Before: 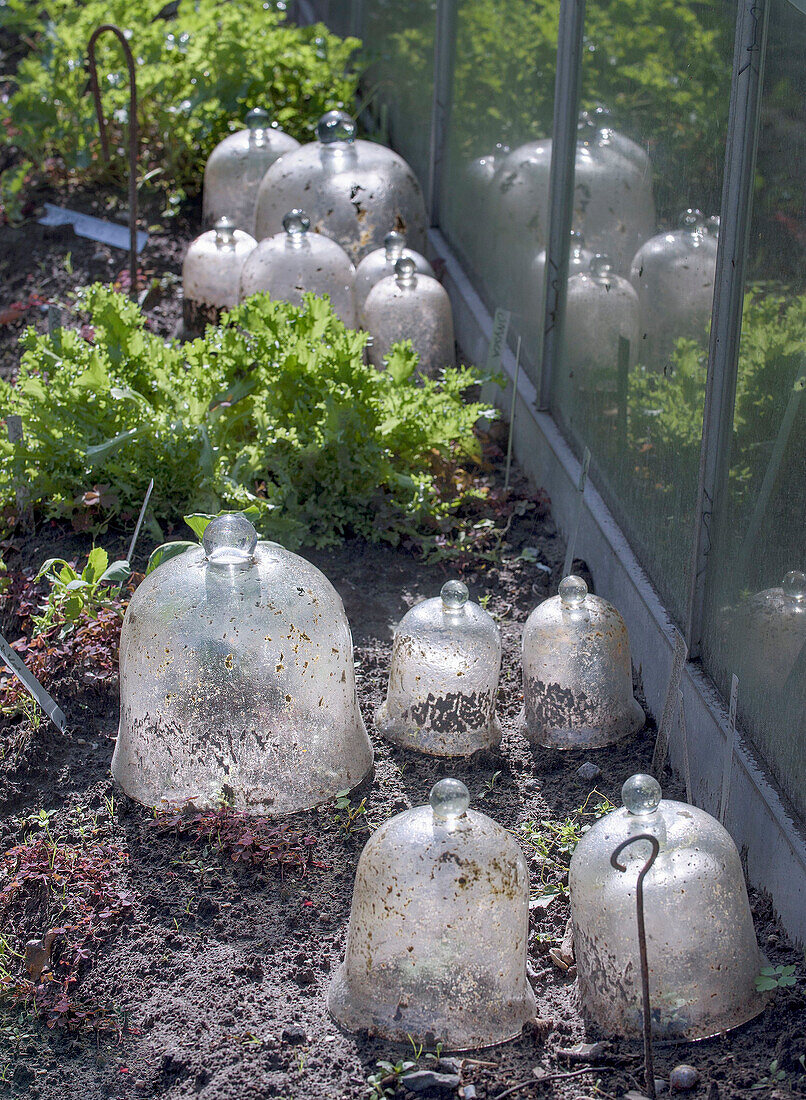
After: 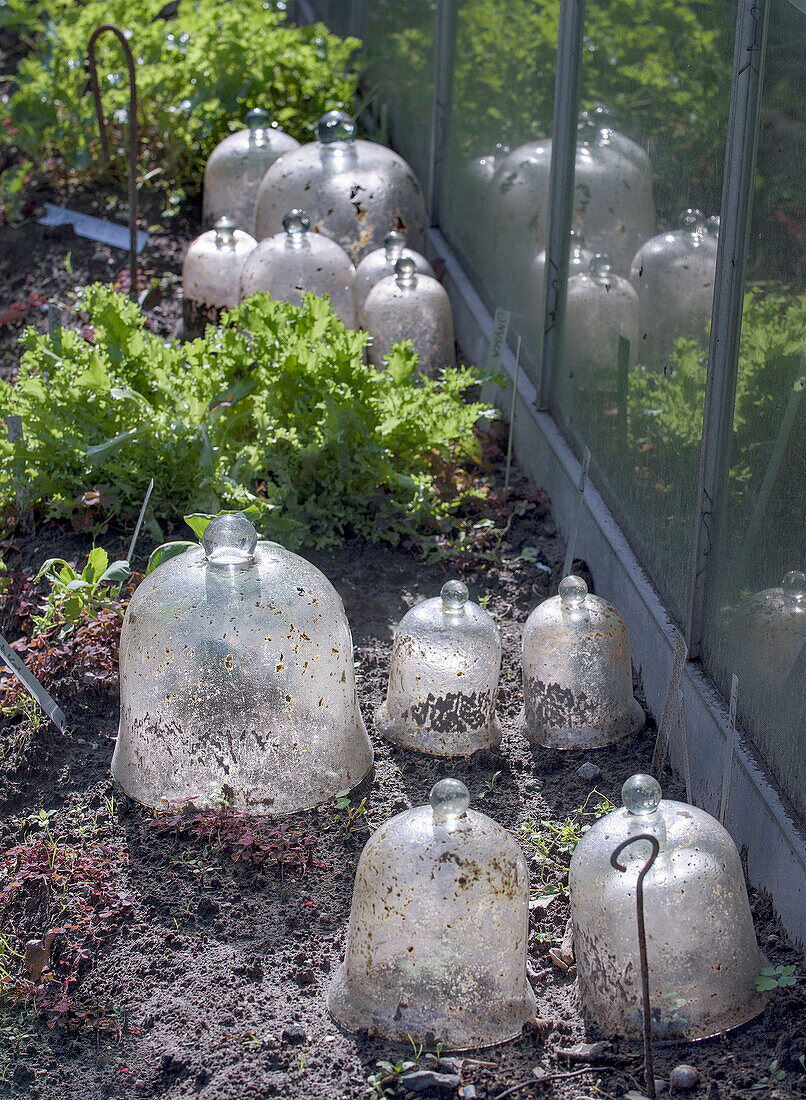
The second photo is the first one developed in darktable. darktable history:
haze removal: strength 0.132, distance 0.249, compatibility mode true, adaptive false
